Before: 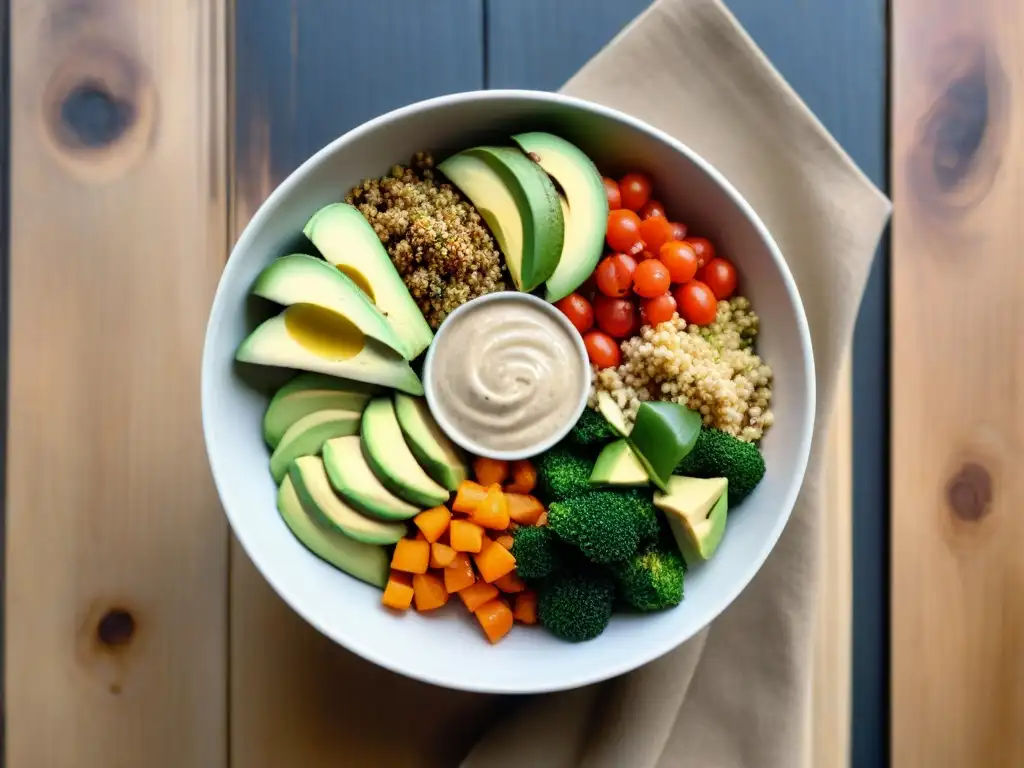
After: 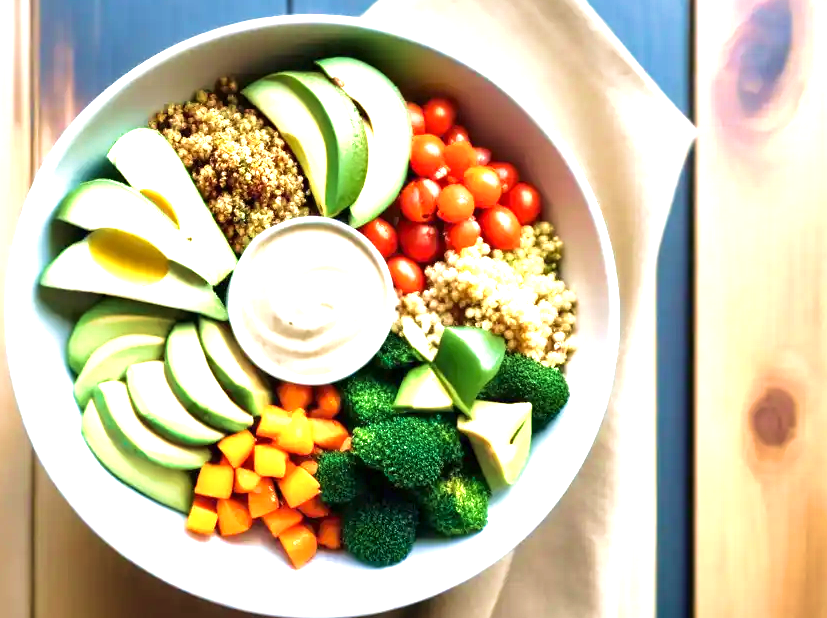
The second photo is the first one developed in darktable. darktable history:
velvia: strength 49.94%
crop: left 19.158%, top 9.894%, right 0.001%, bottom 9.621%
local contrast: mode bilateral grid, contrast 20, coarseness 51, detail 120%, midtone range 0.2
exposure: black level correction 0, exposure 1.471 EV, compensate highlight preservation false
